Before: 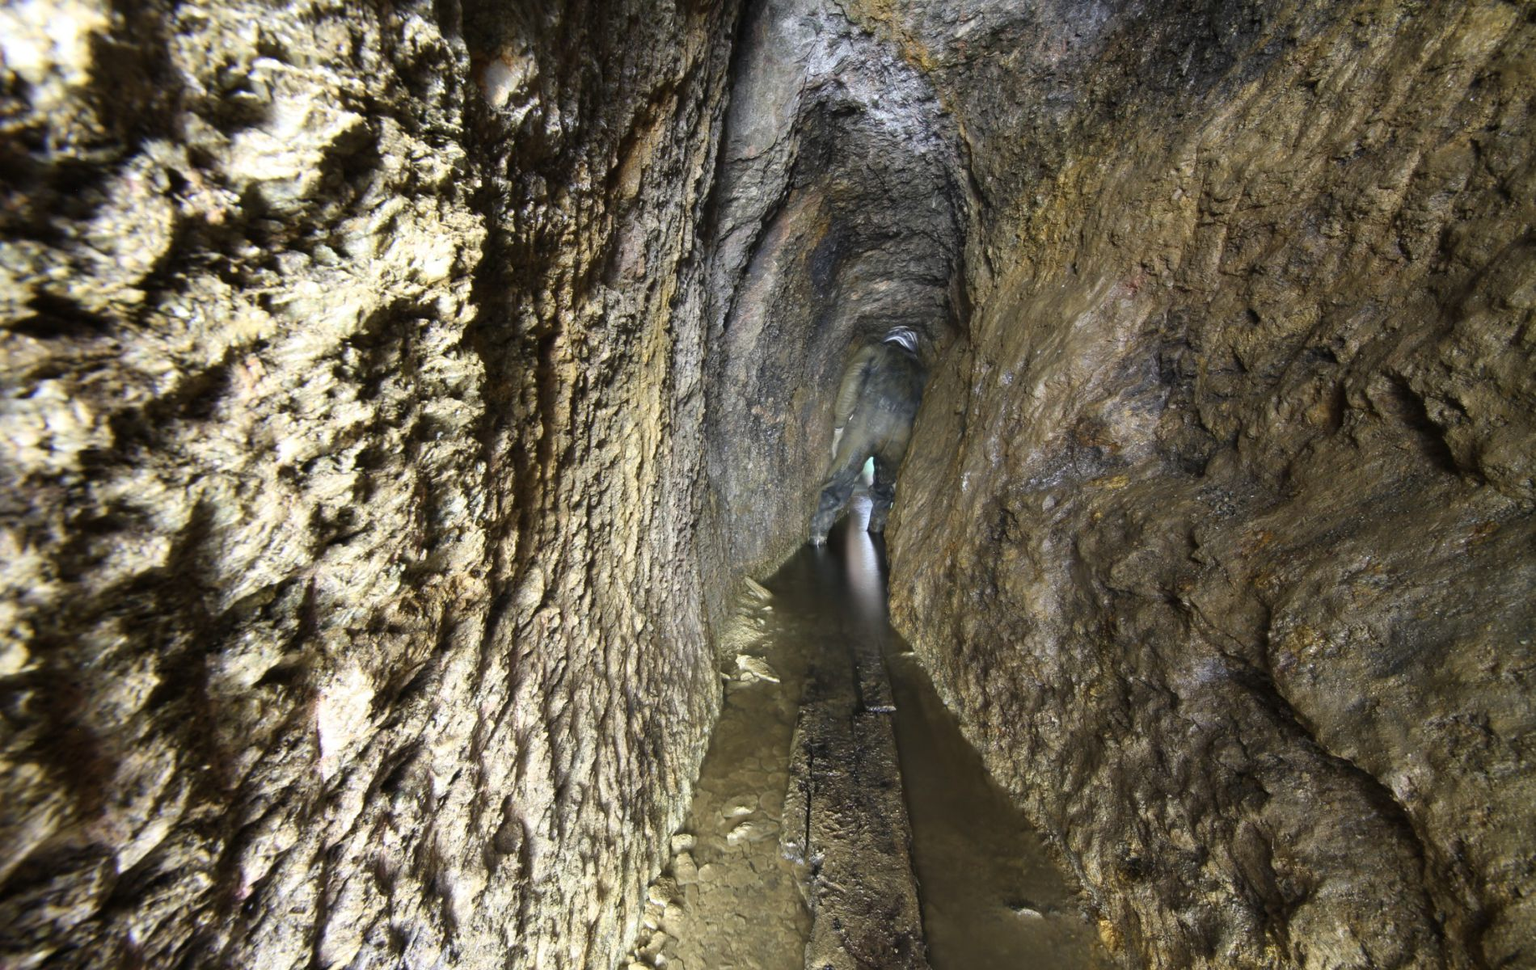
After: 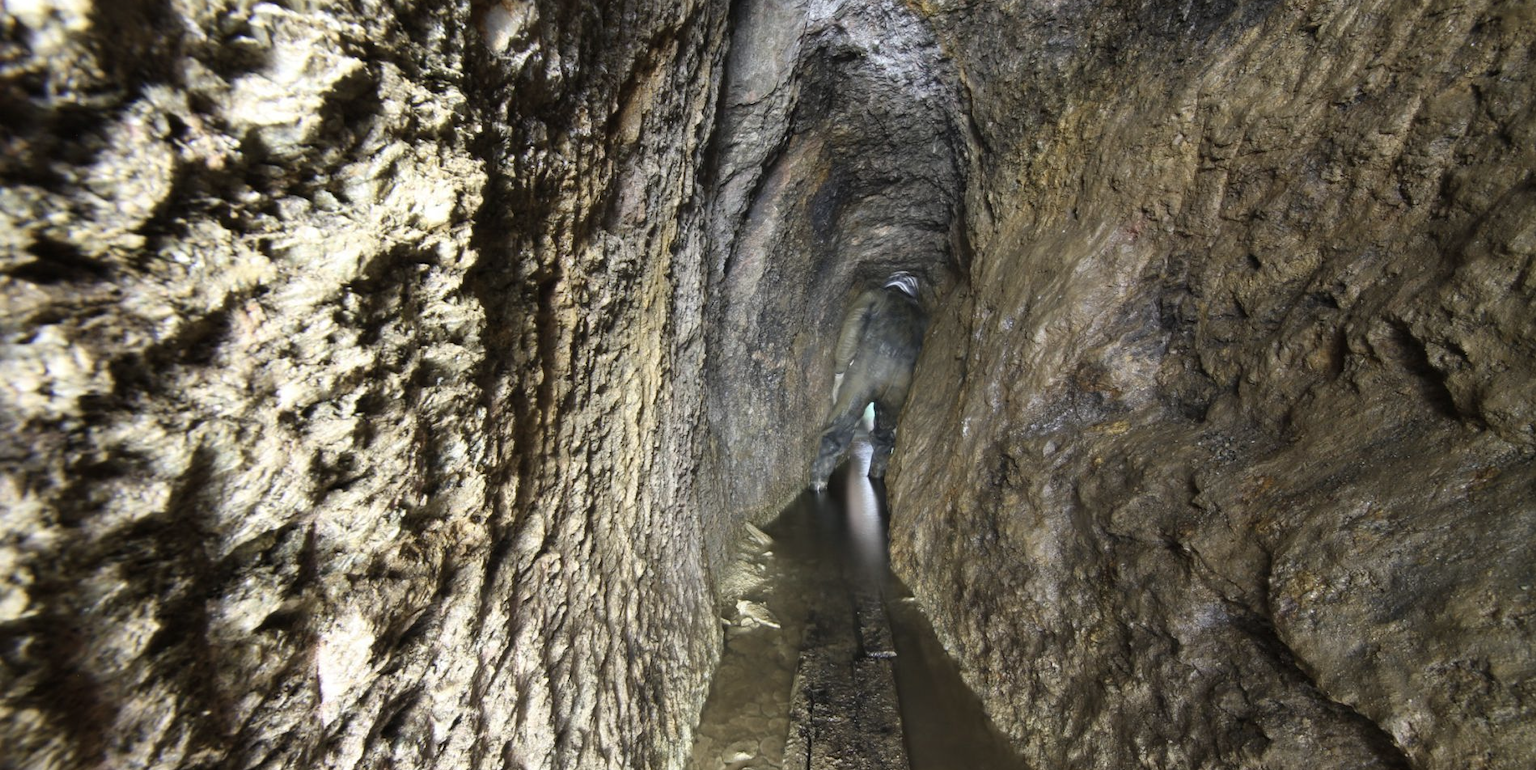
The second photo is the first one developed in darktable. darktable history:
crop and rotate: top 5.667%, bottom 14.937%
contrast equalizer: y [[0.5 ×6], [0.5 ×6], [0.5, 0.5, 0.501, 0.545, 0.707, 0.863], [0 ×6], [0 ×6]]
color correction: saturation 0.8
